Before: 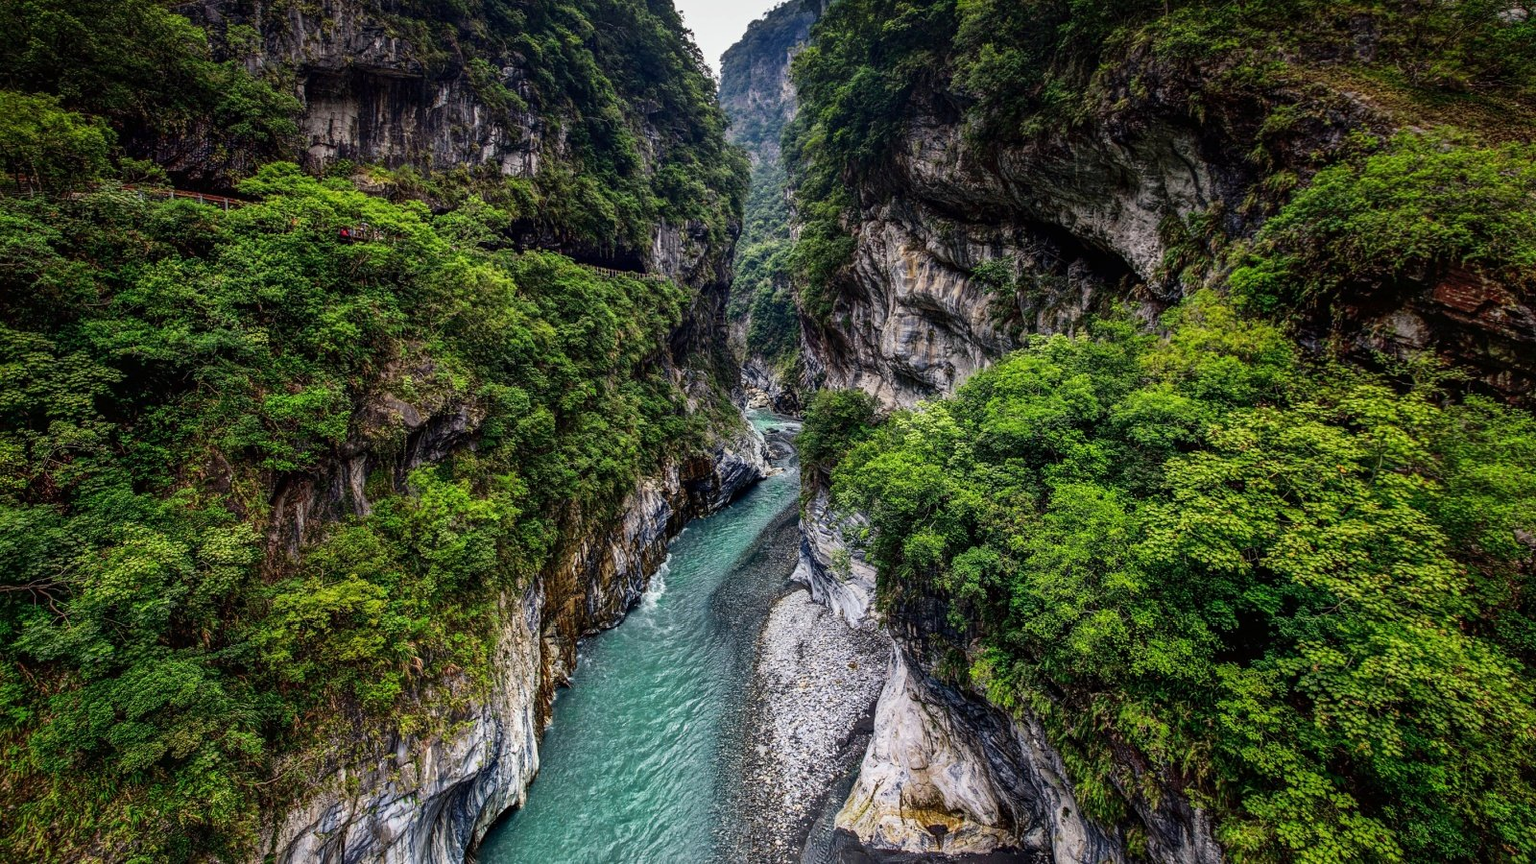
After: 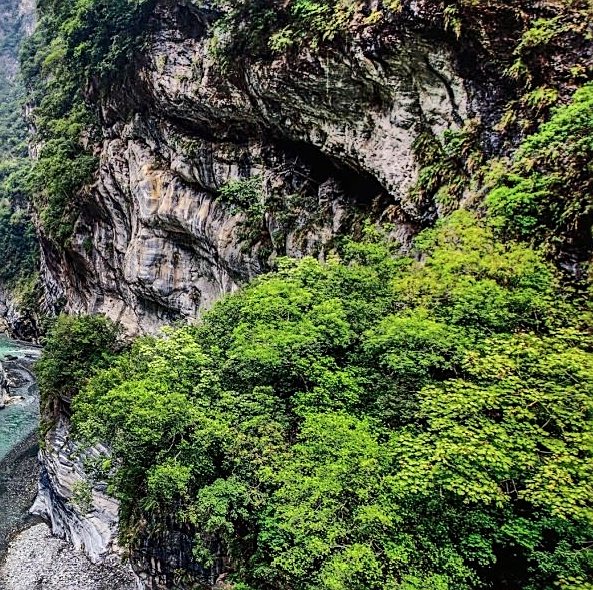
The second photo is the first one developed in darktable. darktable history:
crop and rotate: left 49.668%, top 10.151%, right 13.24%, bottom 24.195%
shadows and highlights: shadows 75.9, highlights -25.07, soften with gaussian
sharpen: on, module defaults
